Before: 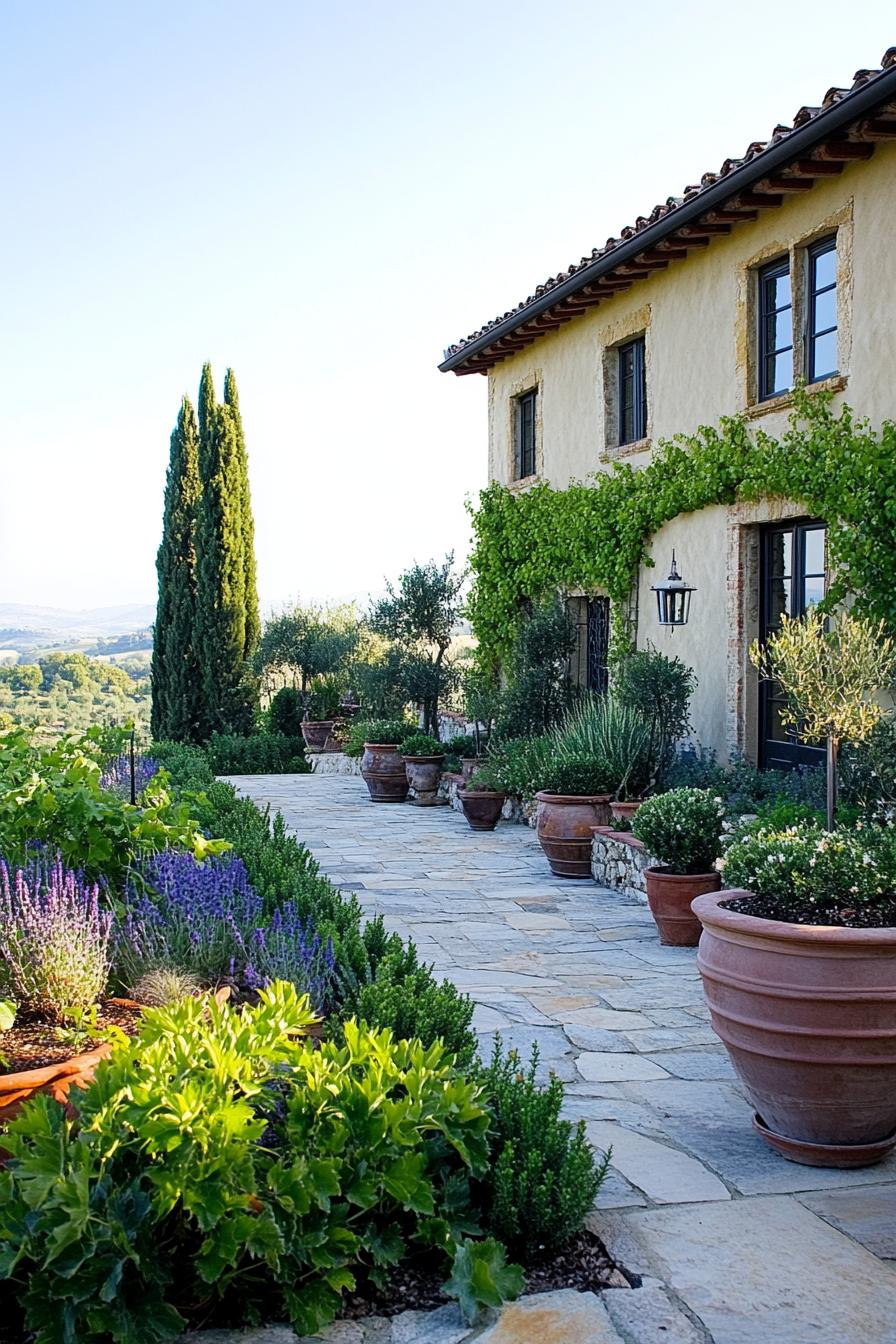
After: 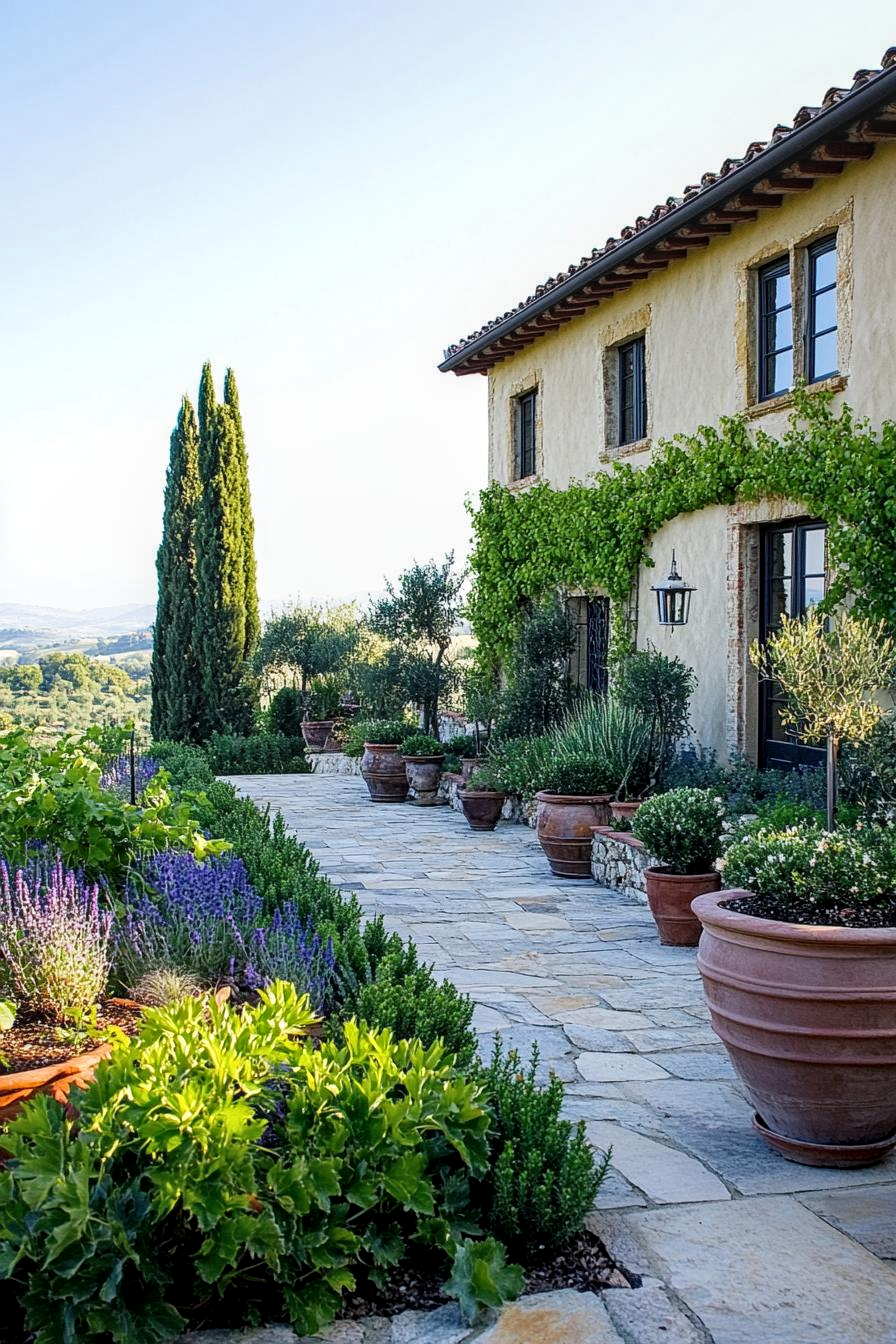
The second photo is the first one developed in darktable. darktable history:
local contrast: on, module defaults
shadows and highlights: shadows 20.65, highlights -20.58, soften with gaussian
